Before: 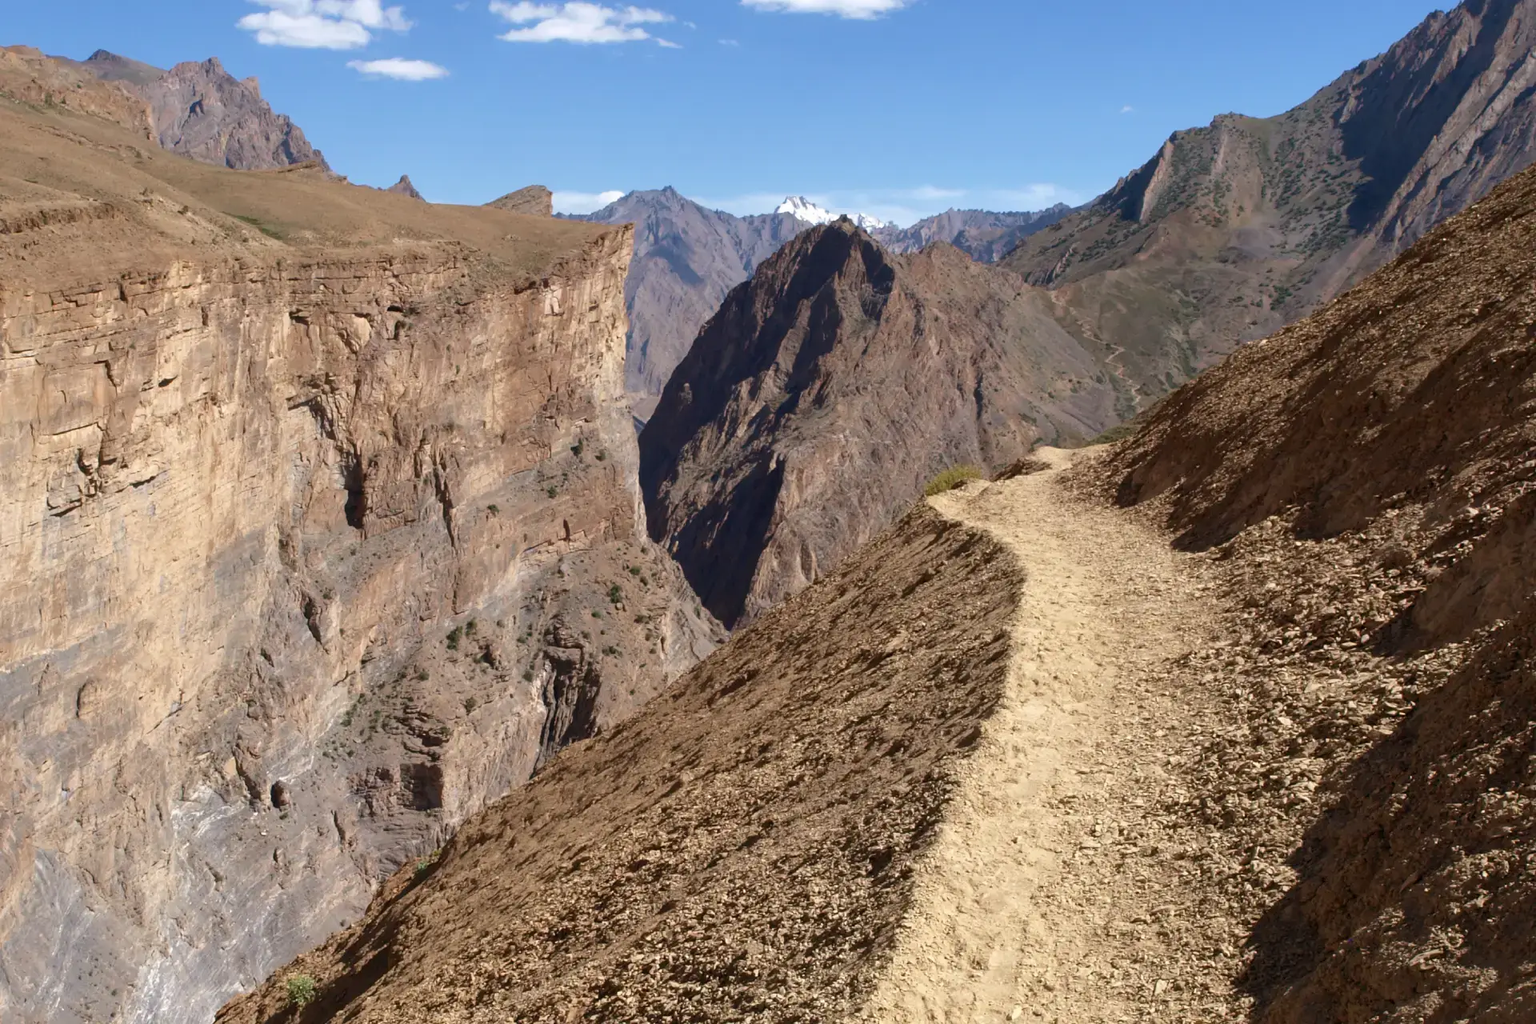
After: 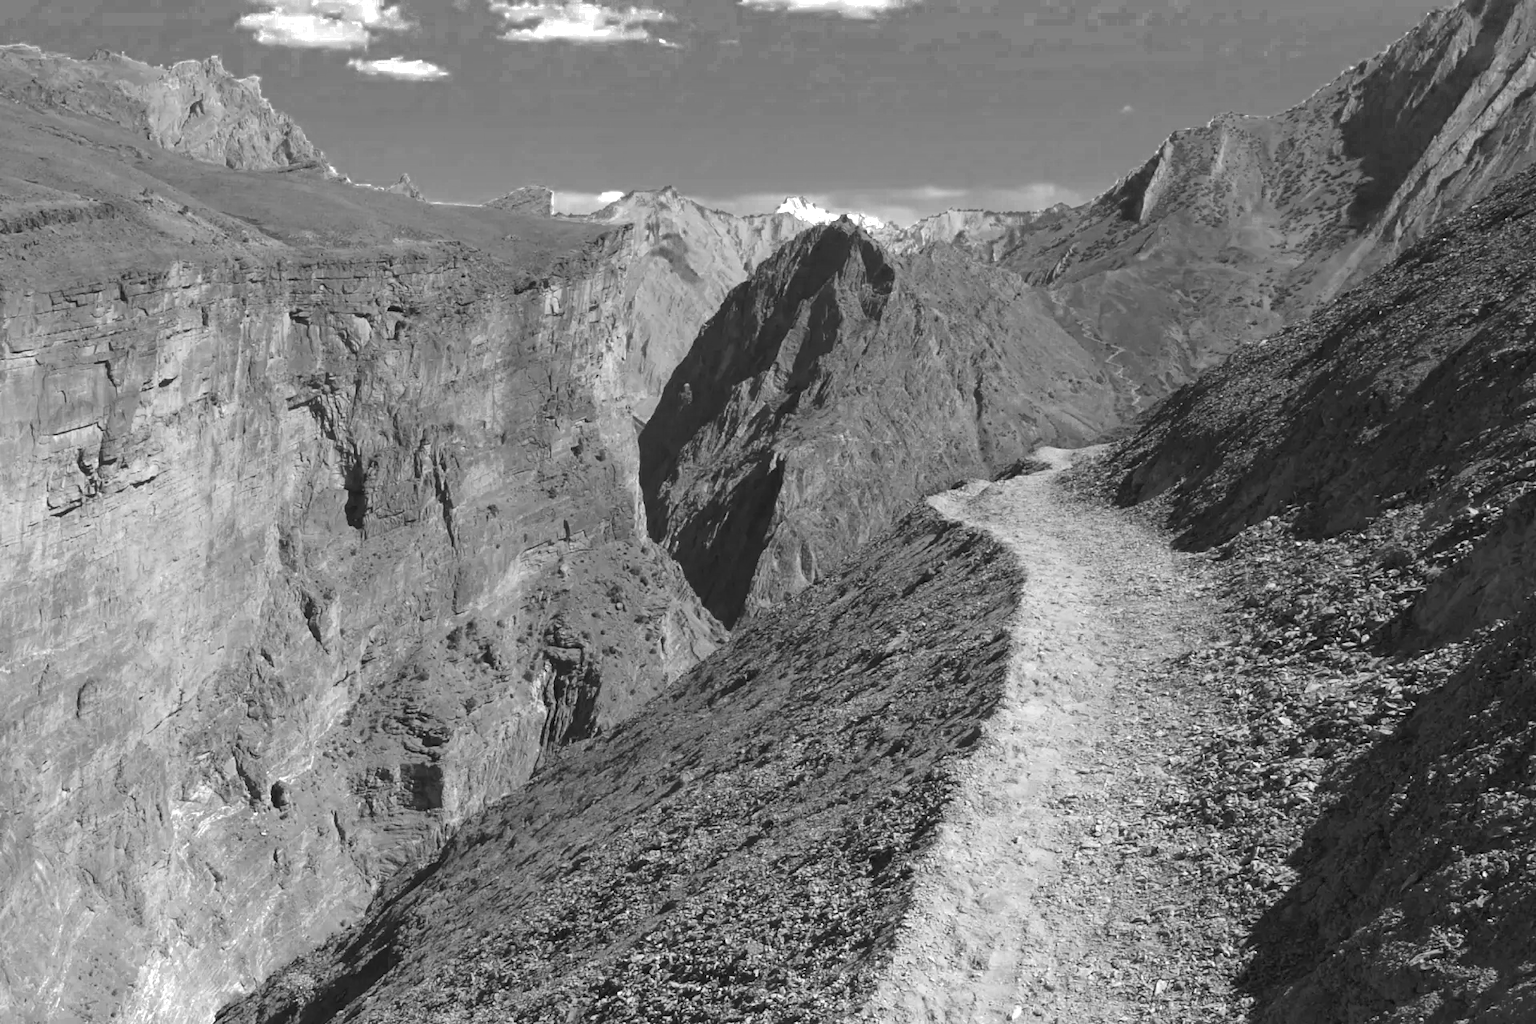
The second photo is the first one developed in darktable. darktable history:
exposure: black level correction -0.002, exposure 0.54 EV, compensate highlight preservation false
color zones: curves: ch0 [(0.002, 0.589) (0.107, 0.484) (0.146, 0.249) (0.217, 0.352) (0.309, 0.525) (0.39, 0.404) (0.455, 0.169) (0.597, 0.055) (0.724, 0.212) (0.775, 0.691) (0.869, 0.571) (1, 0.587)]; ch1 [(0, 0) (0.143, 0) (0.286, 0) (0.429, 0) (0.571, 0) (0.714, 0) (0.857, 0)]
